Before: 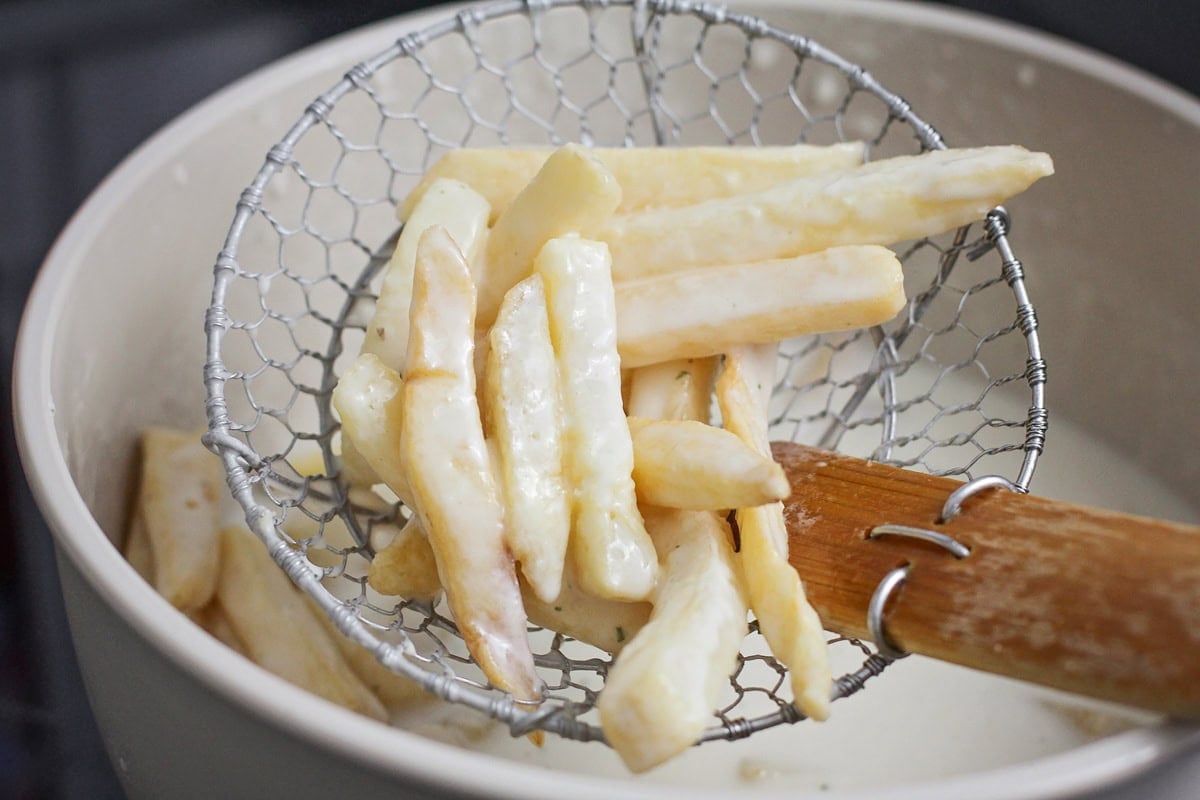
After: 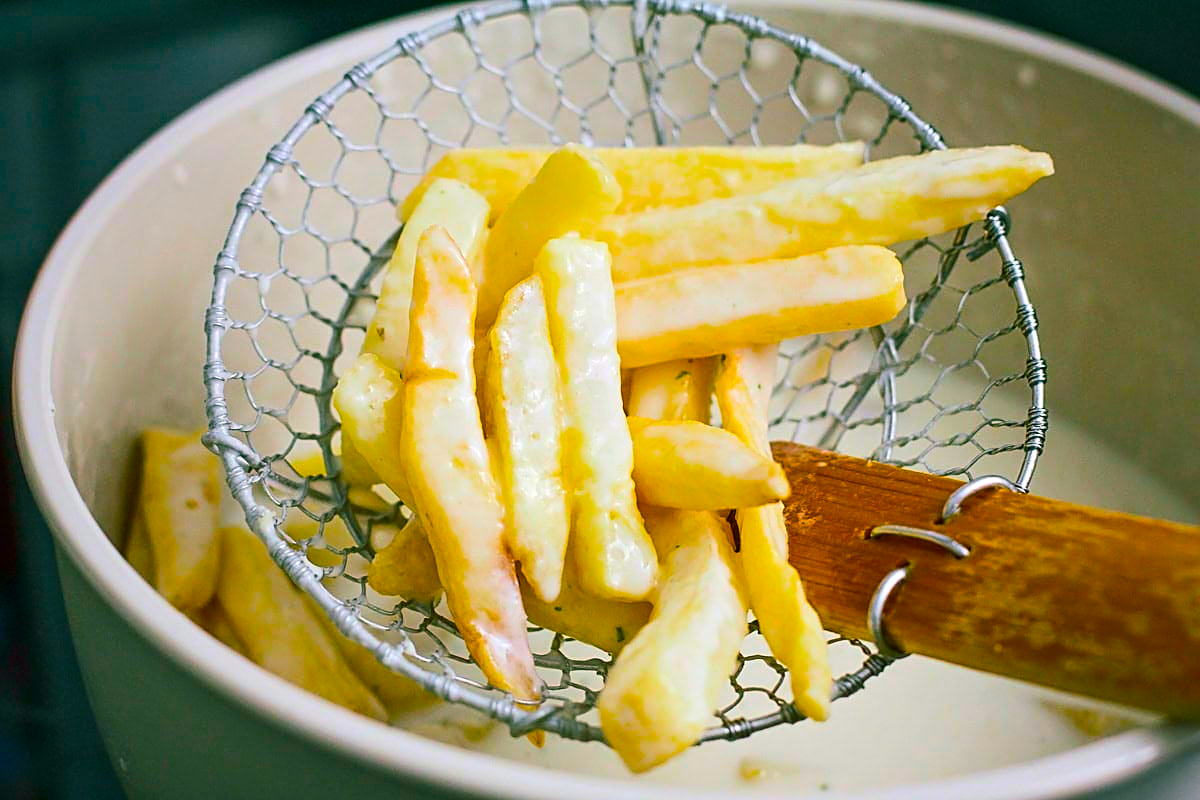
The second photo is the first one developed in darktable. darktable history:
sharpen: on, module defaults
color balance rgb: shadows lift › chroma 11.371%, shadows lift › hue 133.09°, linear chroma grading › shadows -29.802%, linear chroma grading › global chroma 34.907%, perceptual saturation grading › global saturation 75.362%, perceptual saturation grading › shadows -31.058%
contrast brightness saturation: contrast 0.16, saturation 0.31
